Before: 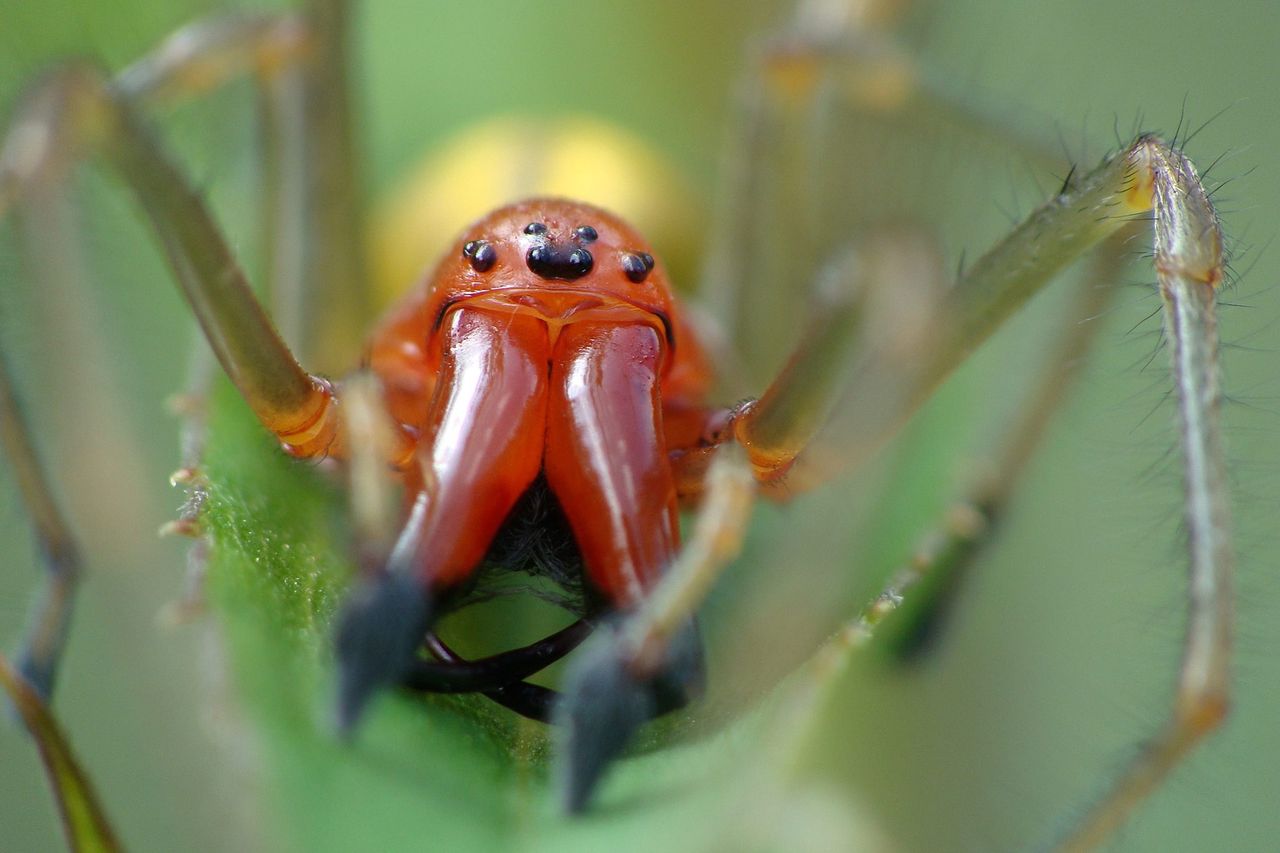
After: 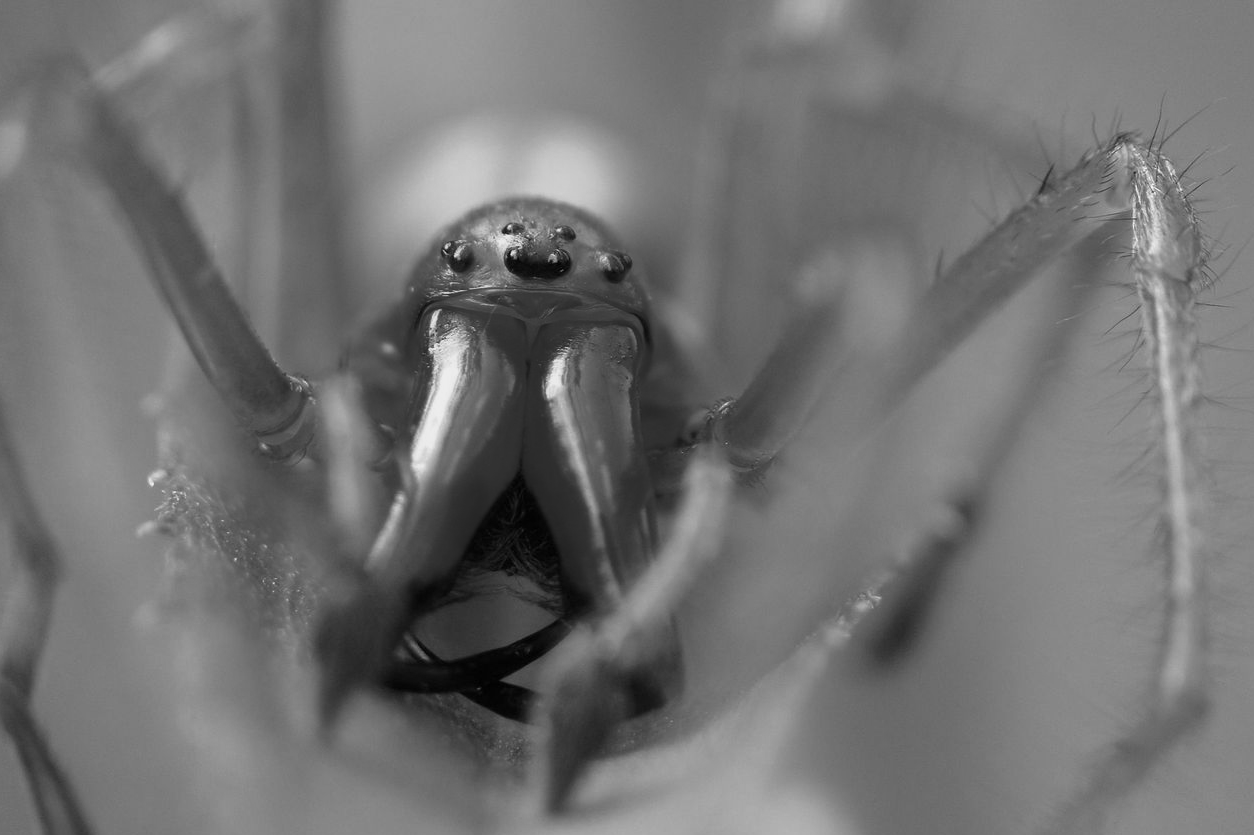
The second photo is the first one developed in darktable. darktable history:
color correction: highlights a* -0.482, highlights b* 0.161, shadows a* 4.66, shadows b* 20.72
crop: left 1.743%, right 0.268%, bottom 2.011%
monochrome: a -11.7, b 1.62, size 0.5, highlights 0.38
